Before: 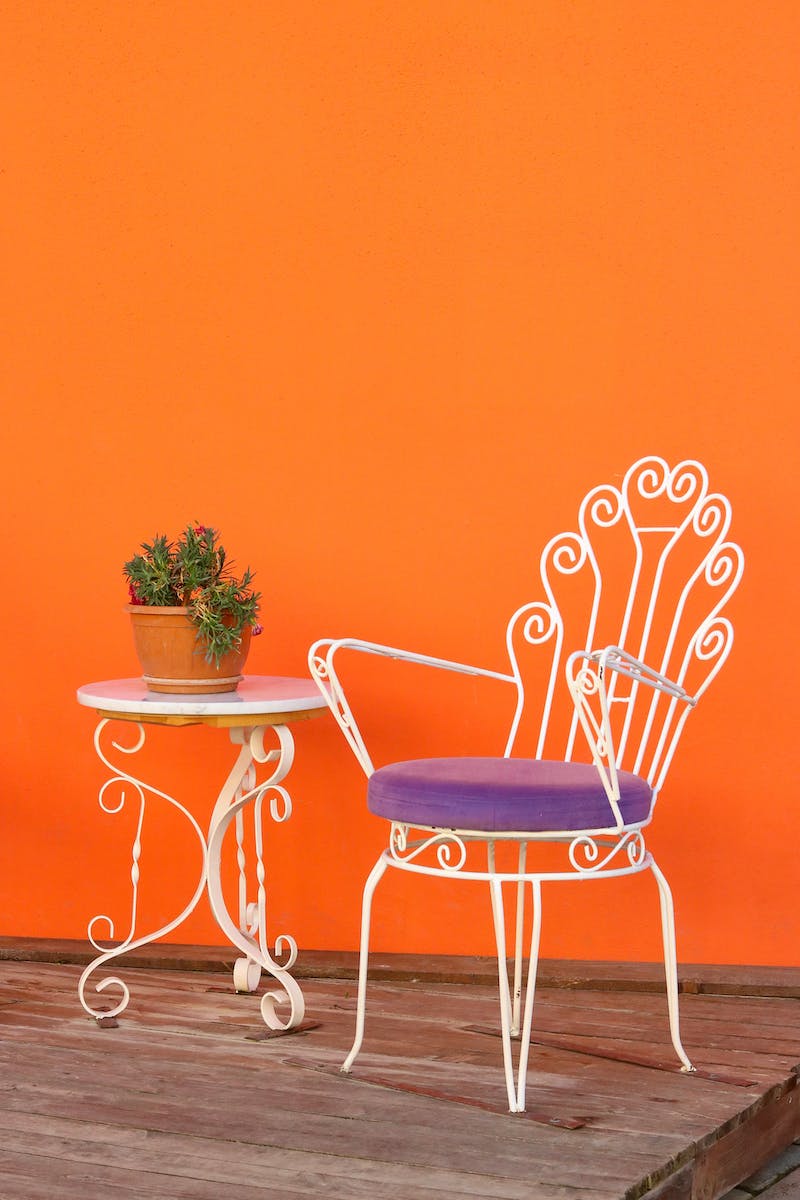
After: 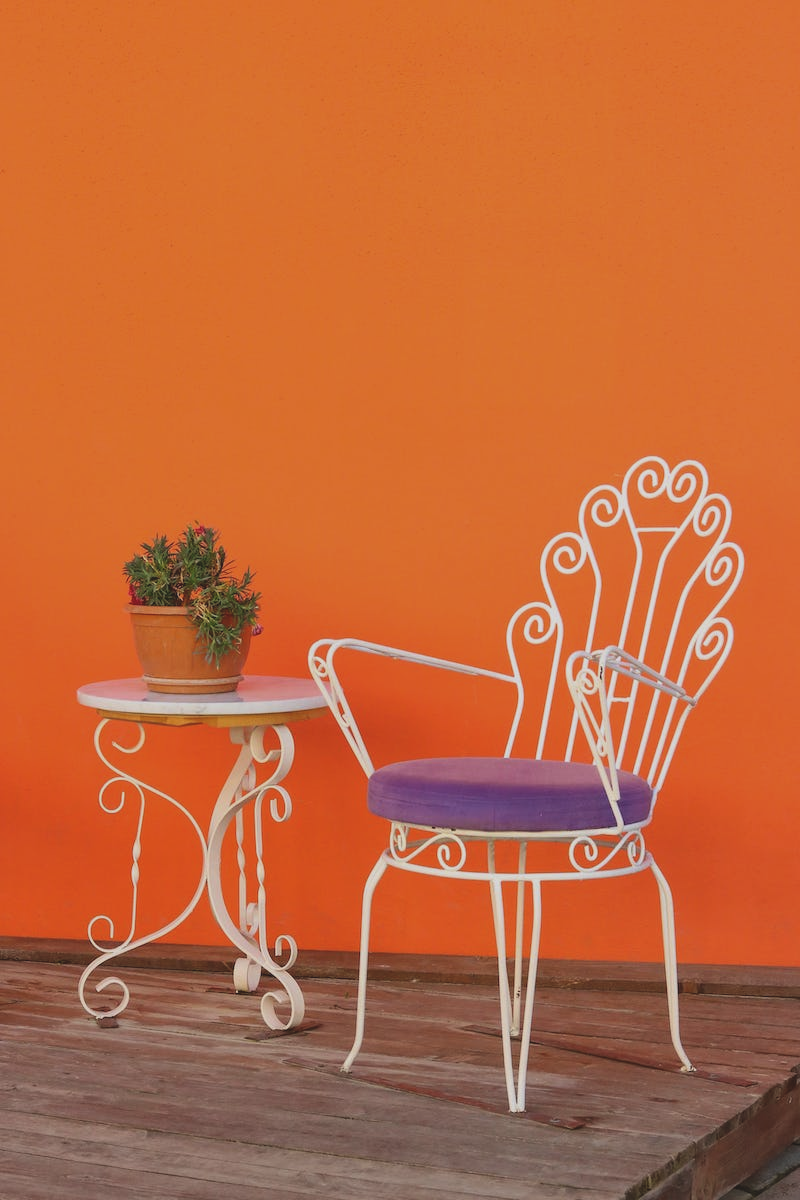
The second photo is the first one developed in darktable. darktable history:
exposure: black level correction -0.015, exposure -0.516 EV, compensate exposure bias true, compensate highlight preservation false
